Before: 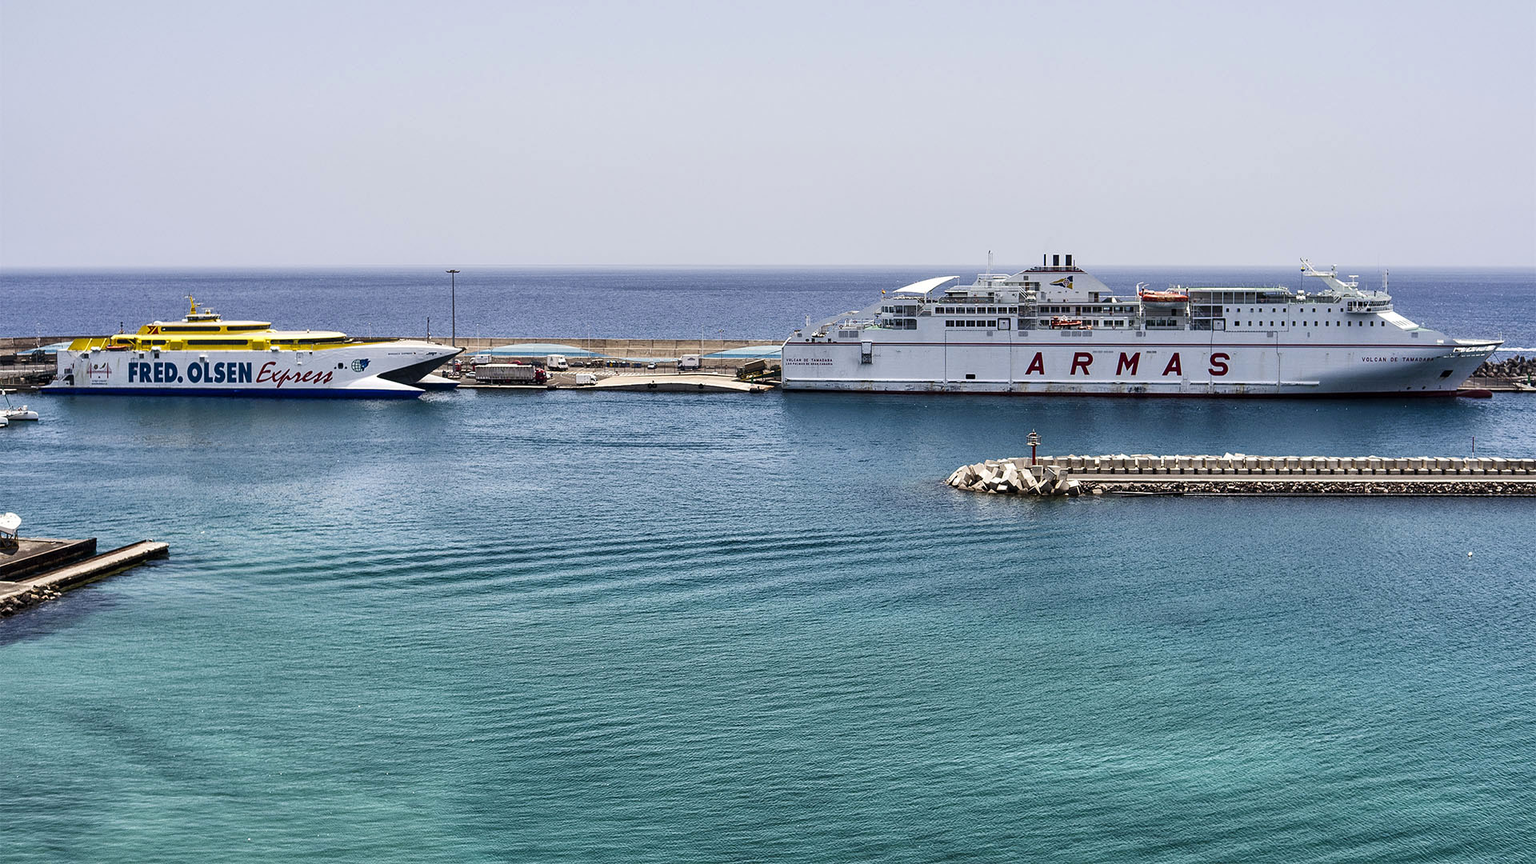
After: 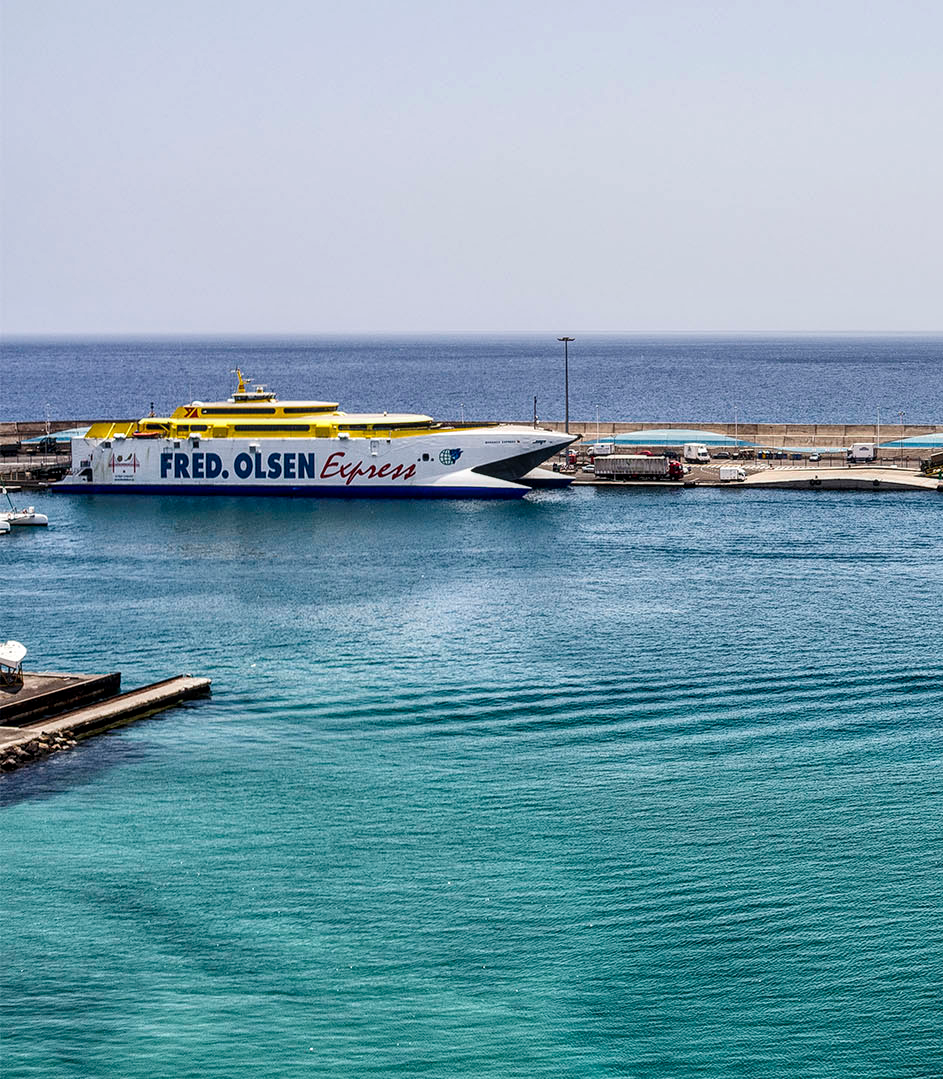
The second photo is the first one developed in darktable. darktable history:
crop and rotate: left 0%, top 0%, right 50.845%
local contrast: on, module defaults
